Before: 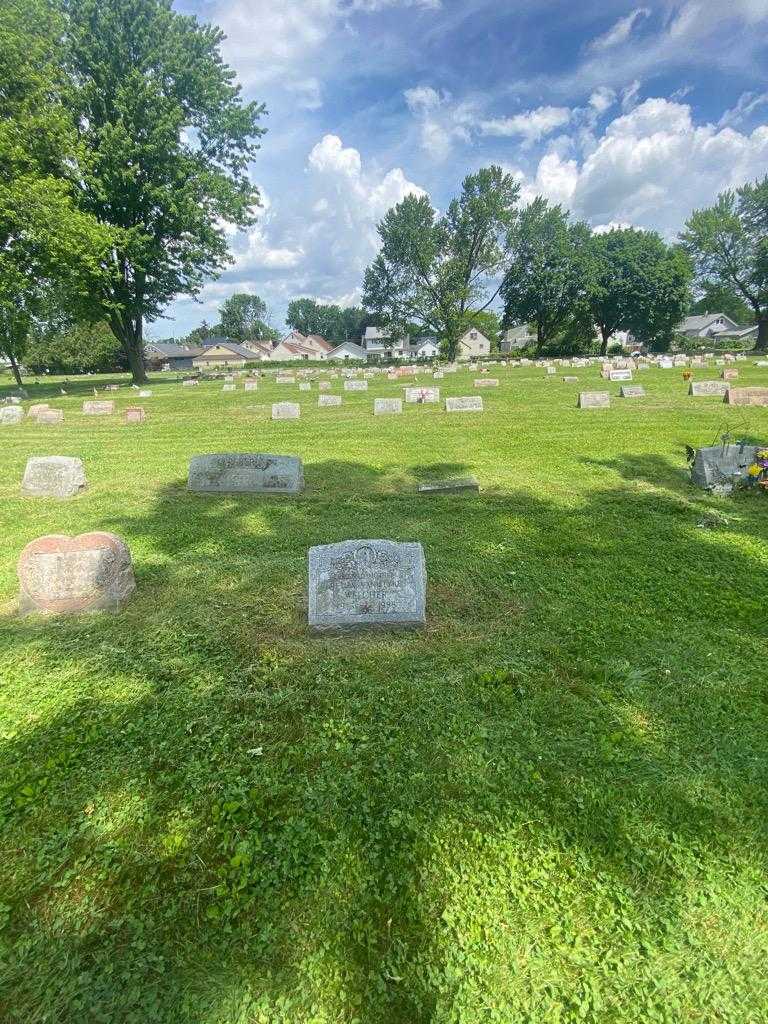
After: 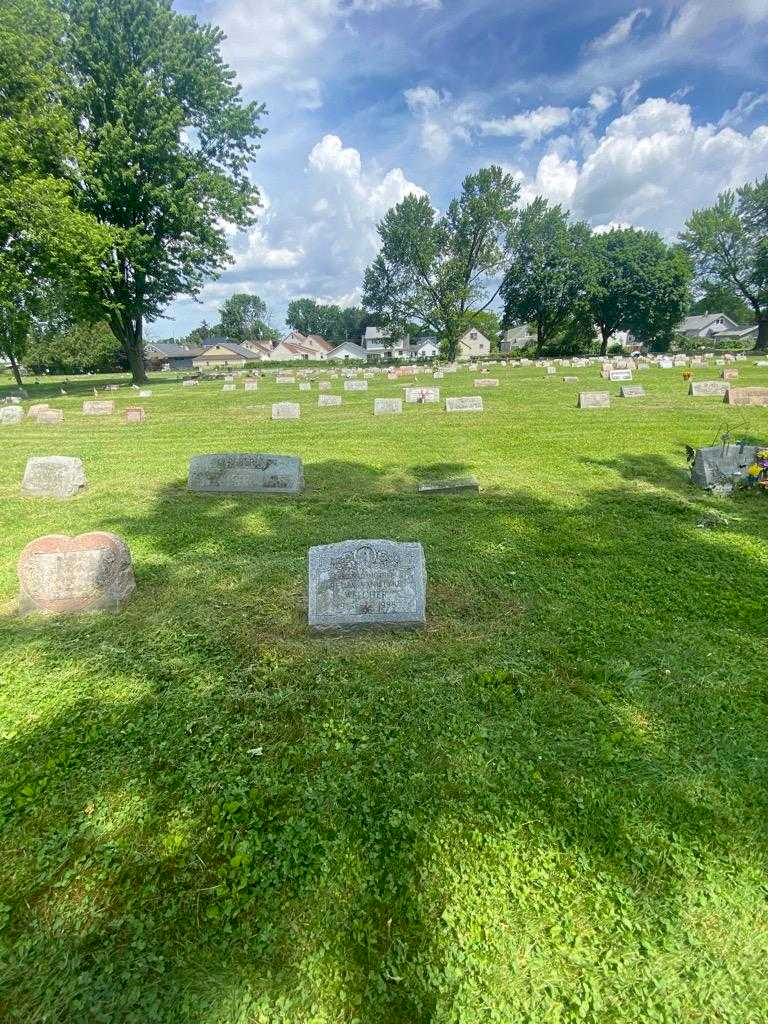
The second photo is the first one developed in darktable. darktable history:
exposure: black level correction 0.009, exposure 0.017 EV, compensate exposure bias true, compensate highlight preservation false
